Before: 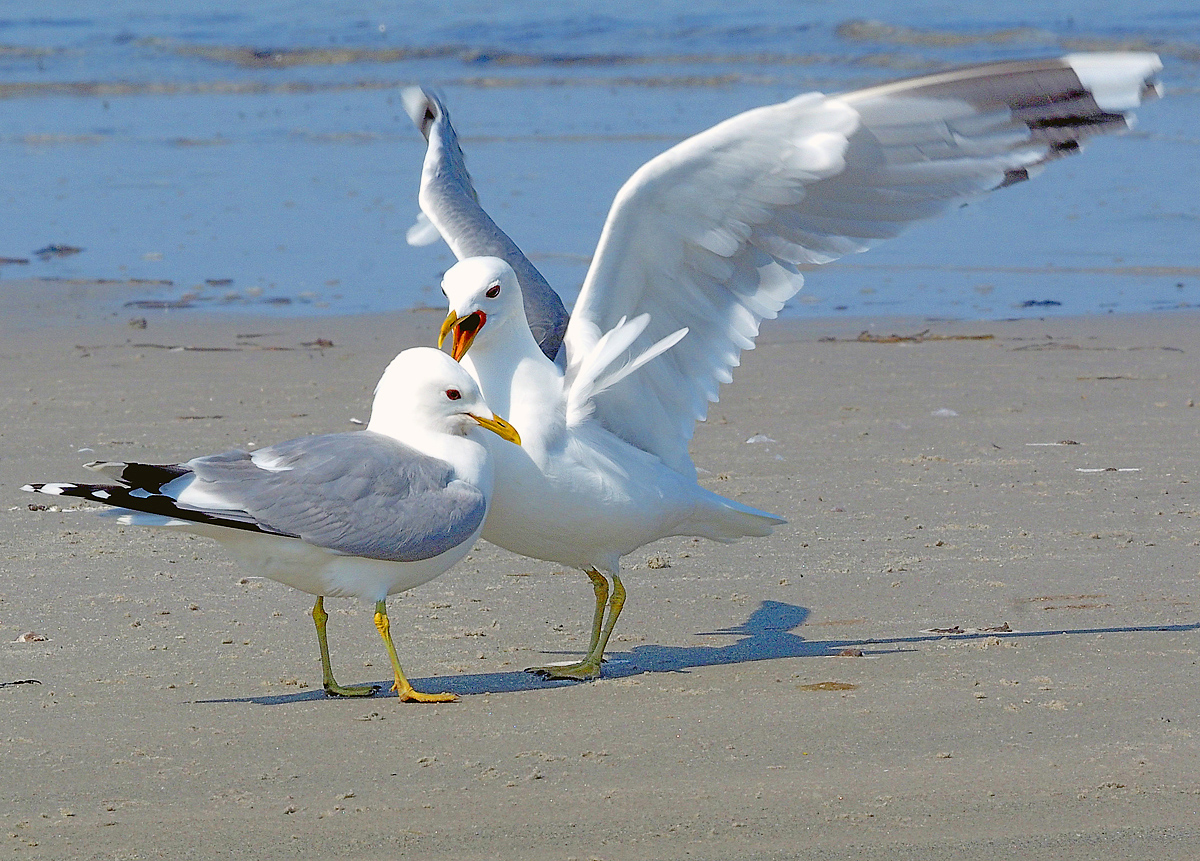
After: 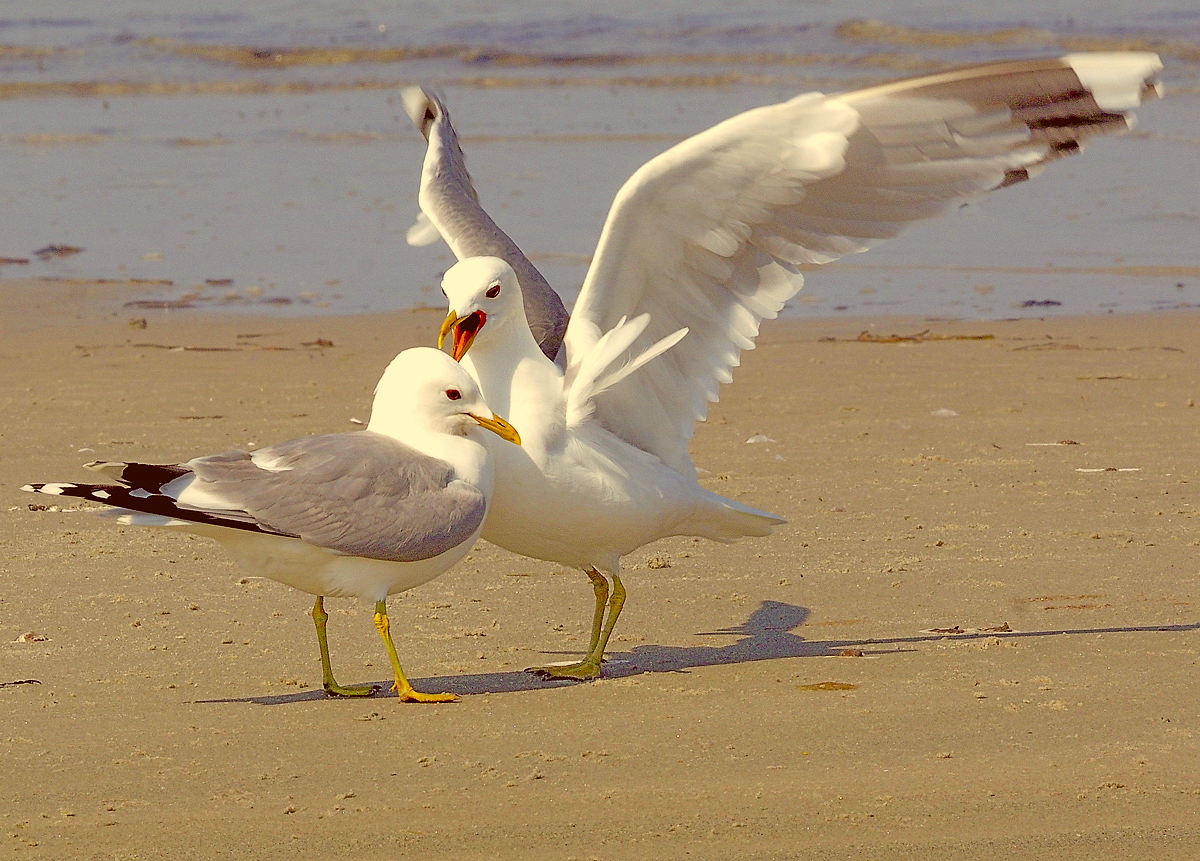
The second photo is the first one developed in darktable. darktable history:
color correction: highlights a* 1.22, highlights b* 24.84, shadows a* 16.34, shadows b* 24.36
